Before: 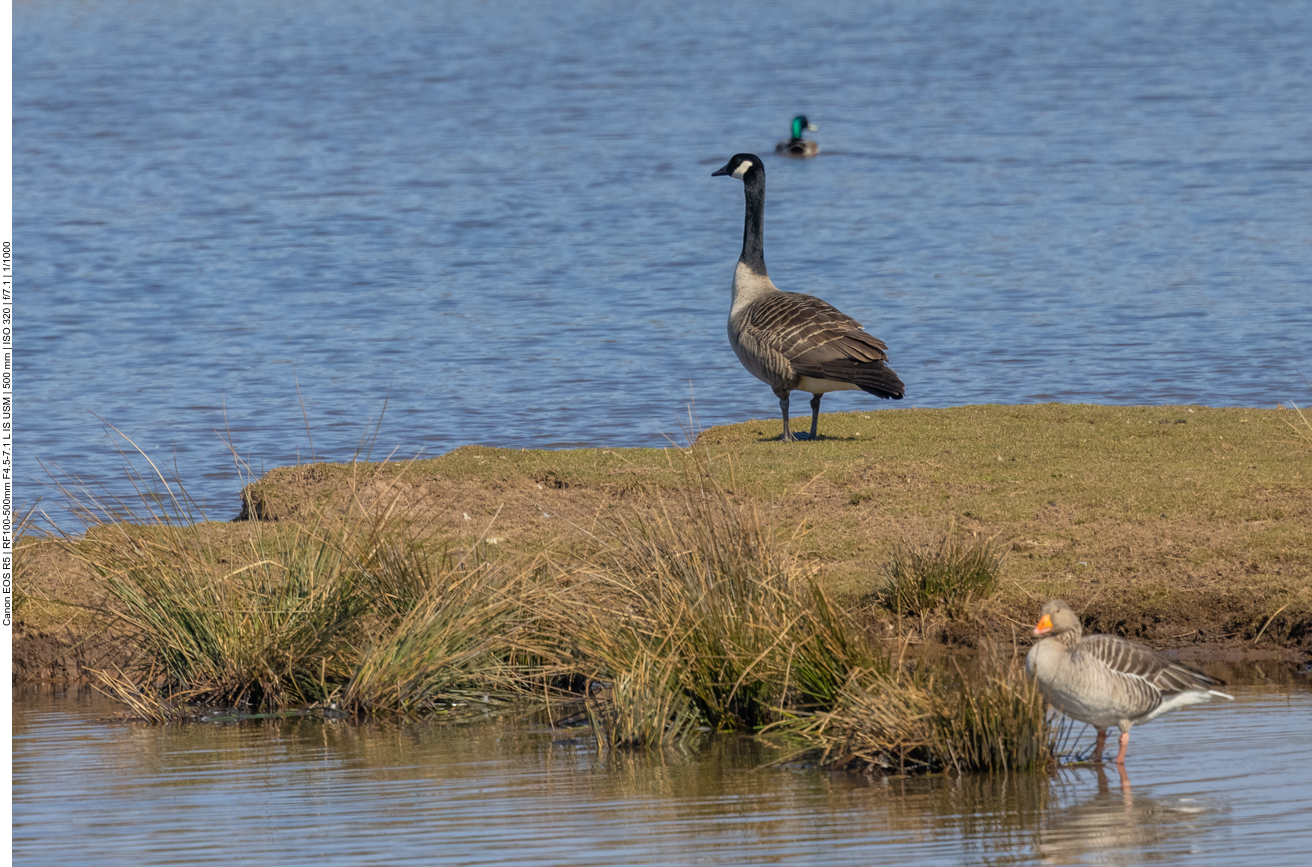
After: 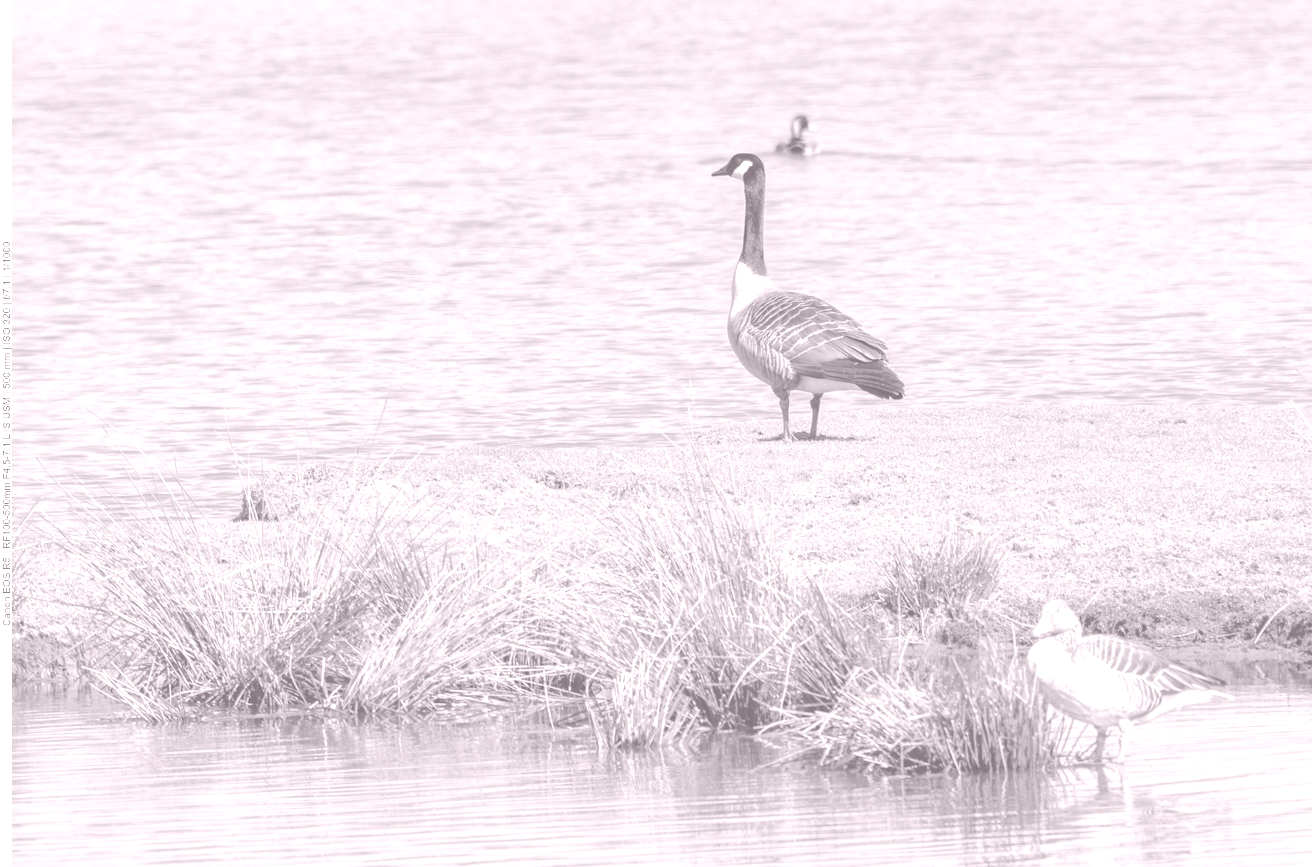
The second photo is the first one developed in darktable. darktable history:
white balance: red 1.138, green 0.996, blue 0.812
color balance rgb: shadows lift › chroma 1%, shadows lift › hue 113°, highlights gain › chroma 0.2%, highlights gain › hue 333°, perceptual saturation grading › global saturation 20%, perceptual saturation grading › highlights -50%, perceptual saturation grading › shadows 25%, contrast -10%
colorize: hue 25.2°, saturation 83%, source mix 82%, lightness 79%, version 1
